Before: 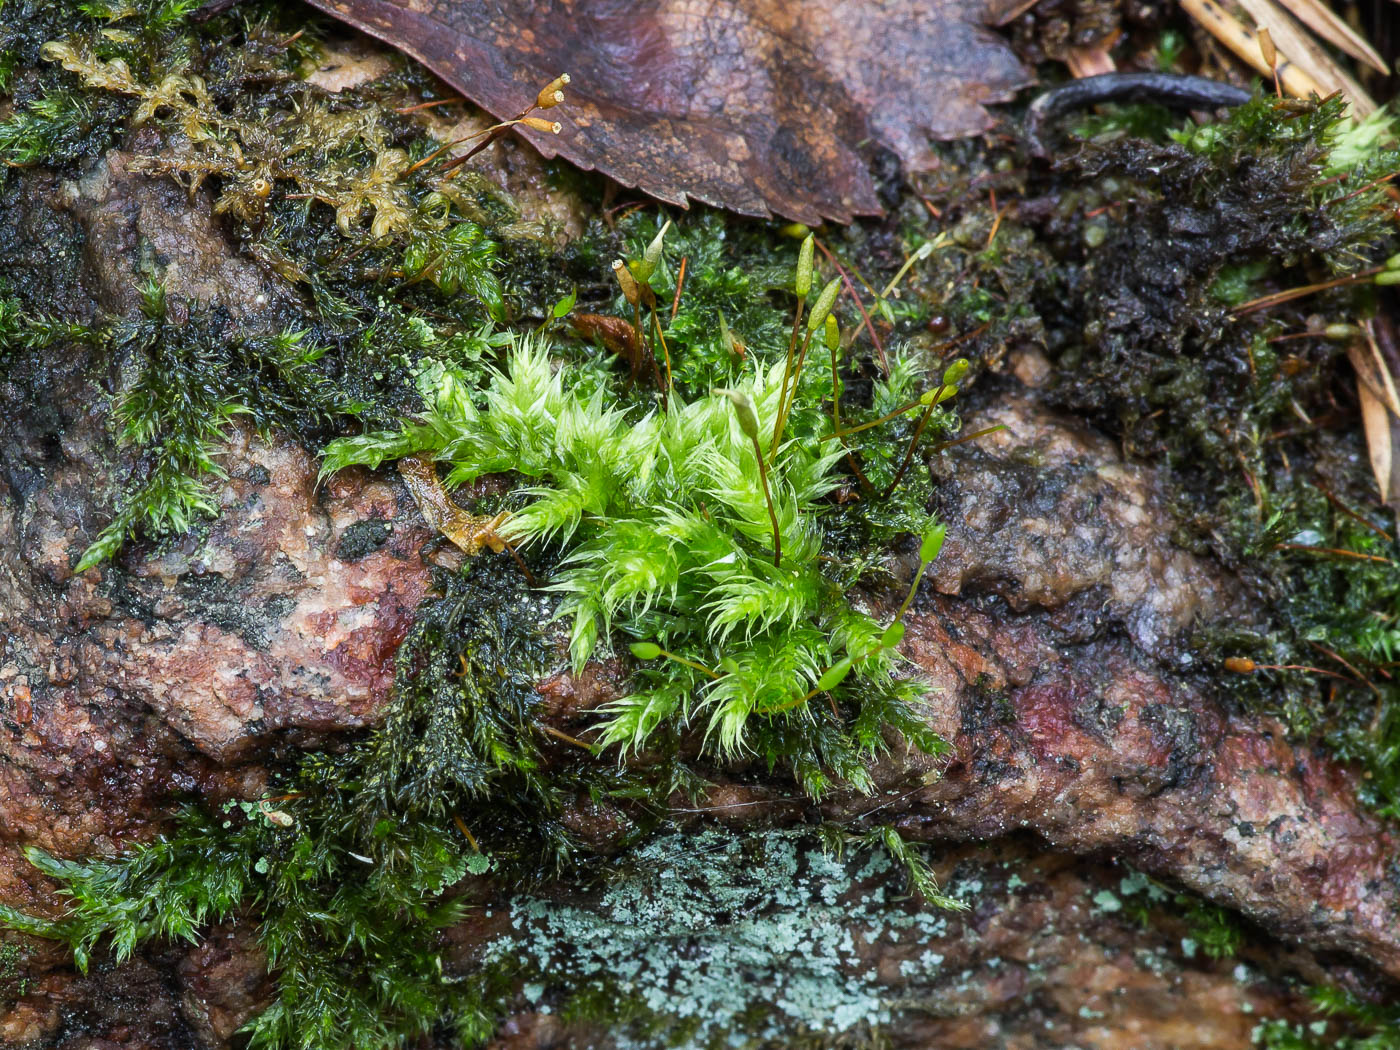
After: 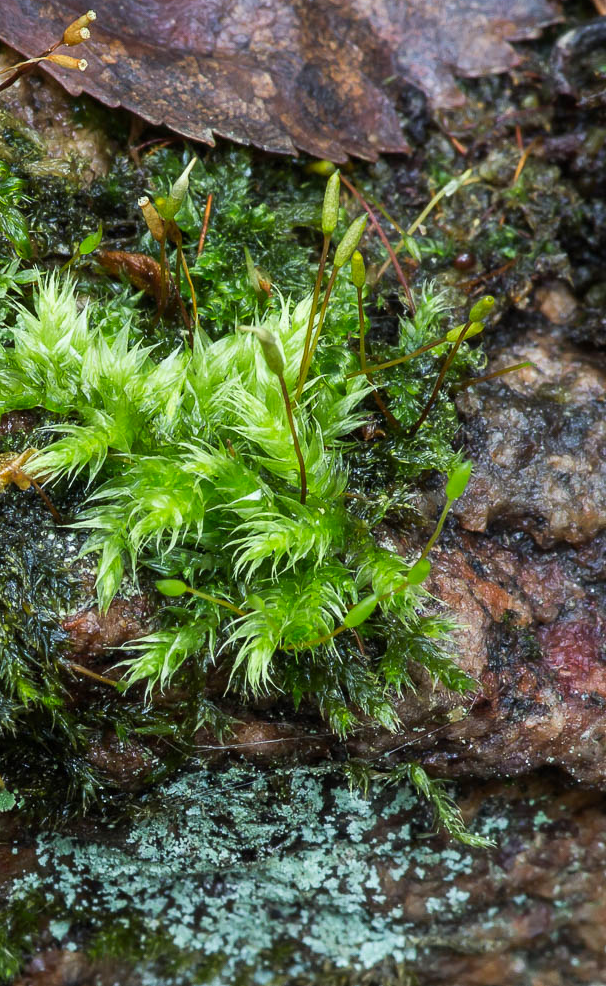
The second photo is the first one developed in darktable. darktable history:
color correction: highlights a* -2.66, highlights b* 2.43
crop: left 33.911%, top 6.004%, right 22.762%
